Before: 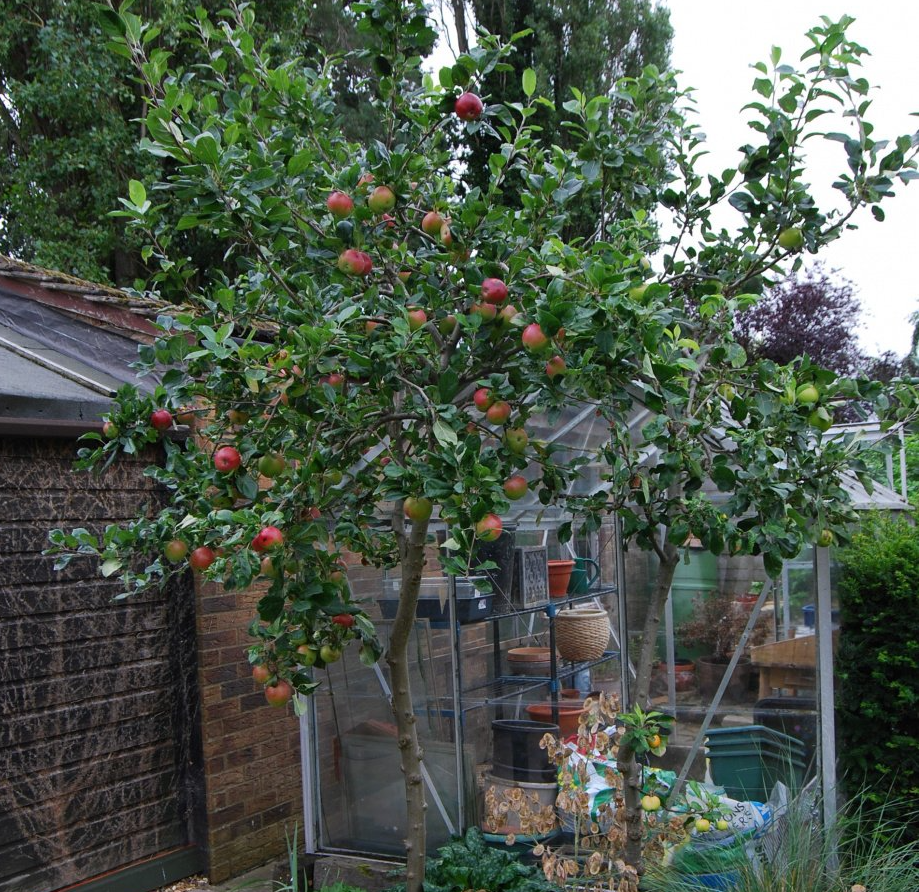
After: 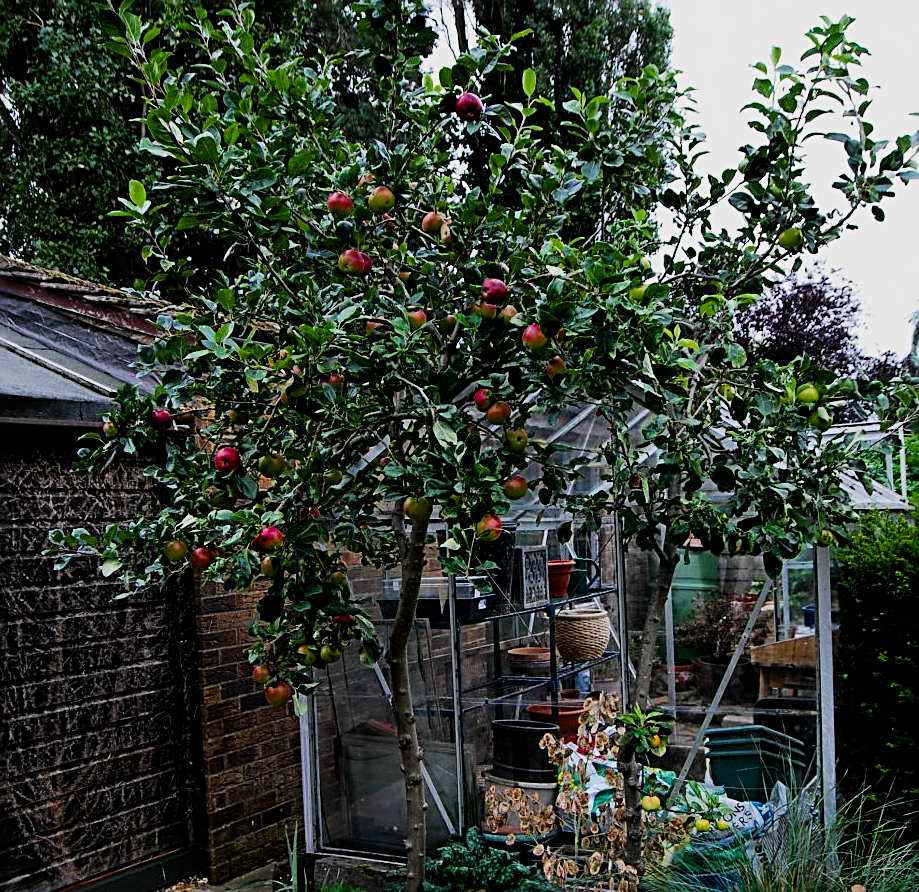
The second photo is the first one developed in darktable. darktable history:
filmic rgb: black relative exposure -5.08 EV, white relative exposure 3.95 EV, hardness 2.9, contrast 1.405, highlights saturation mix -29.77%, iterations of high-quality reconstruction 0
color balance rgb: perceptual saturation grading › global saturation 31.11%, saturation formula JzAzBz (2021)
sharpen: radius 2.849, amount 0.731
